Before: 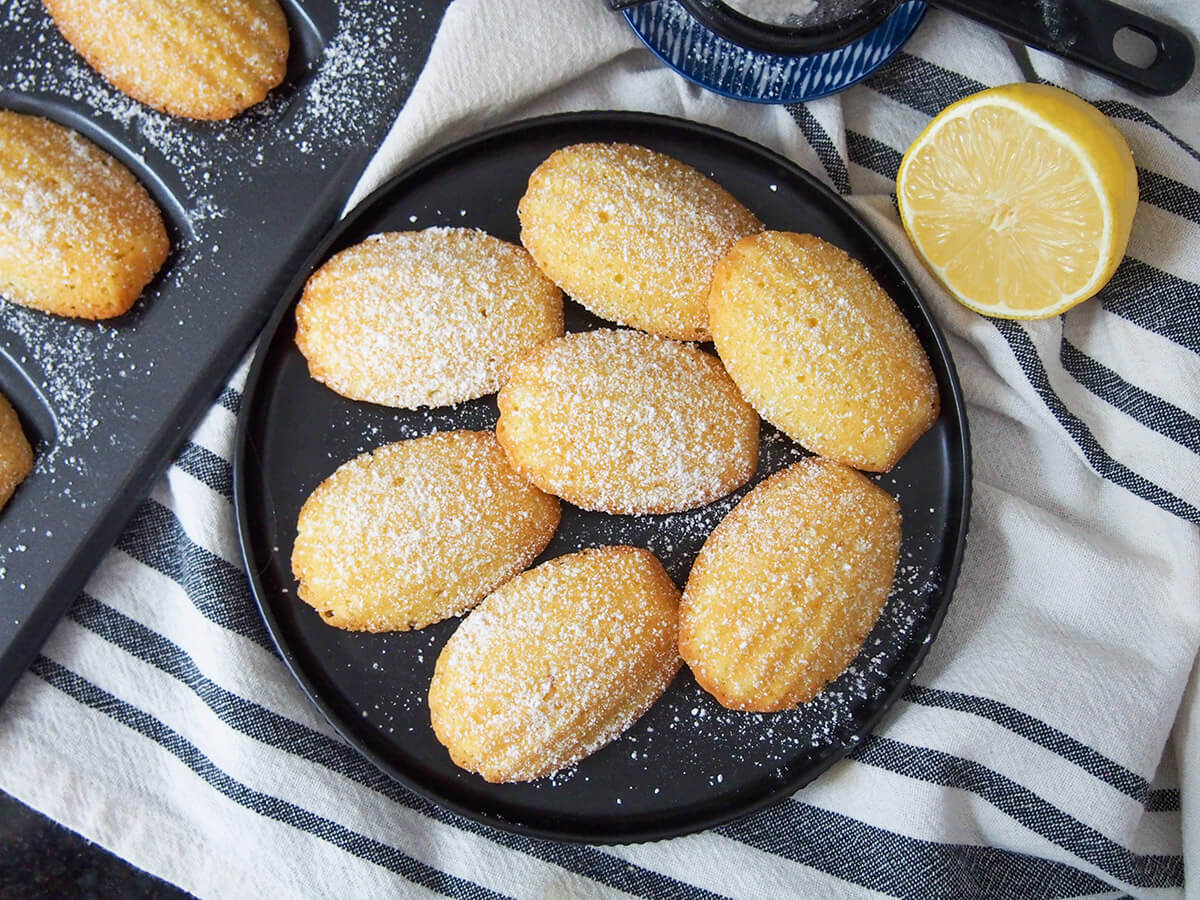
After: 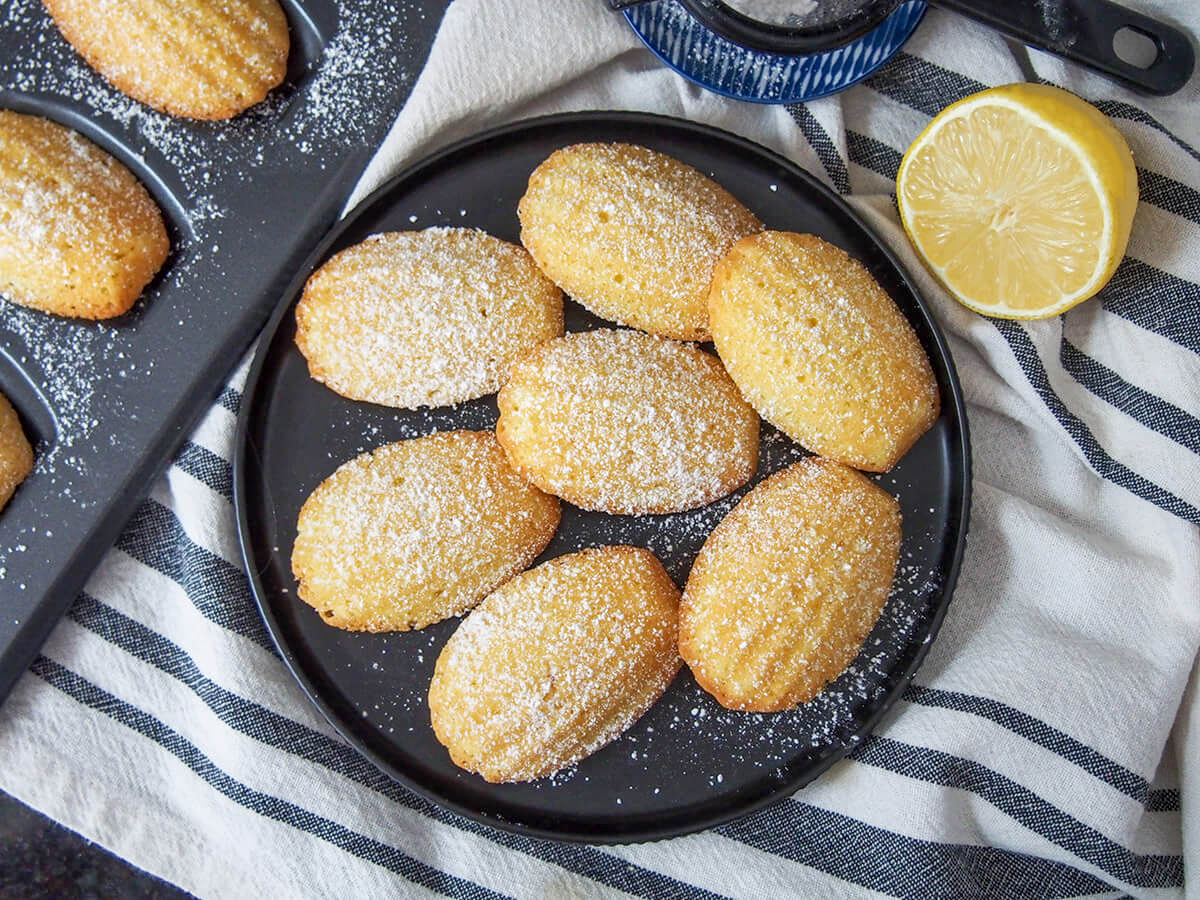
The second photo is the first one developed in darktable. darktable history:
shadows and highlights: shadows 43.11, highlights 8.05
local contrast: on, module defaults
